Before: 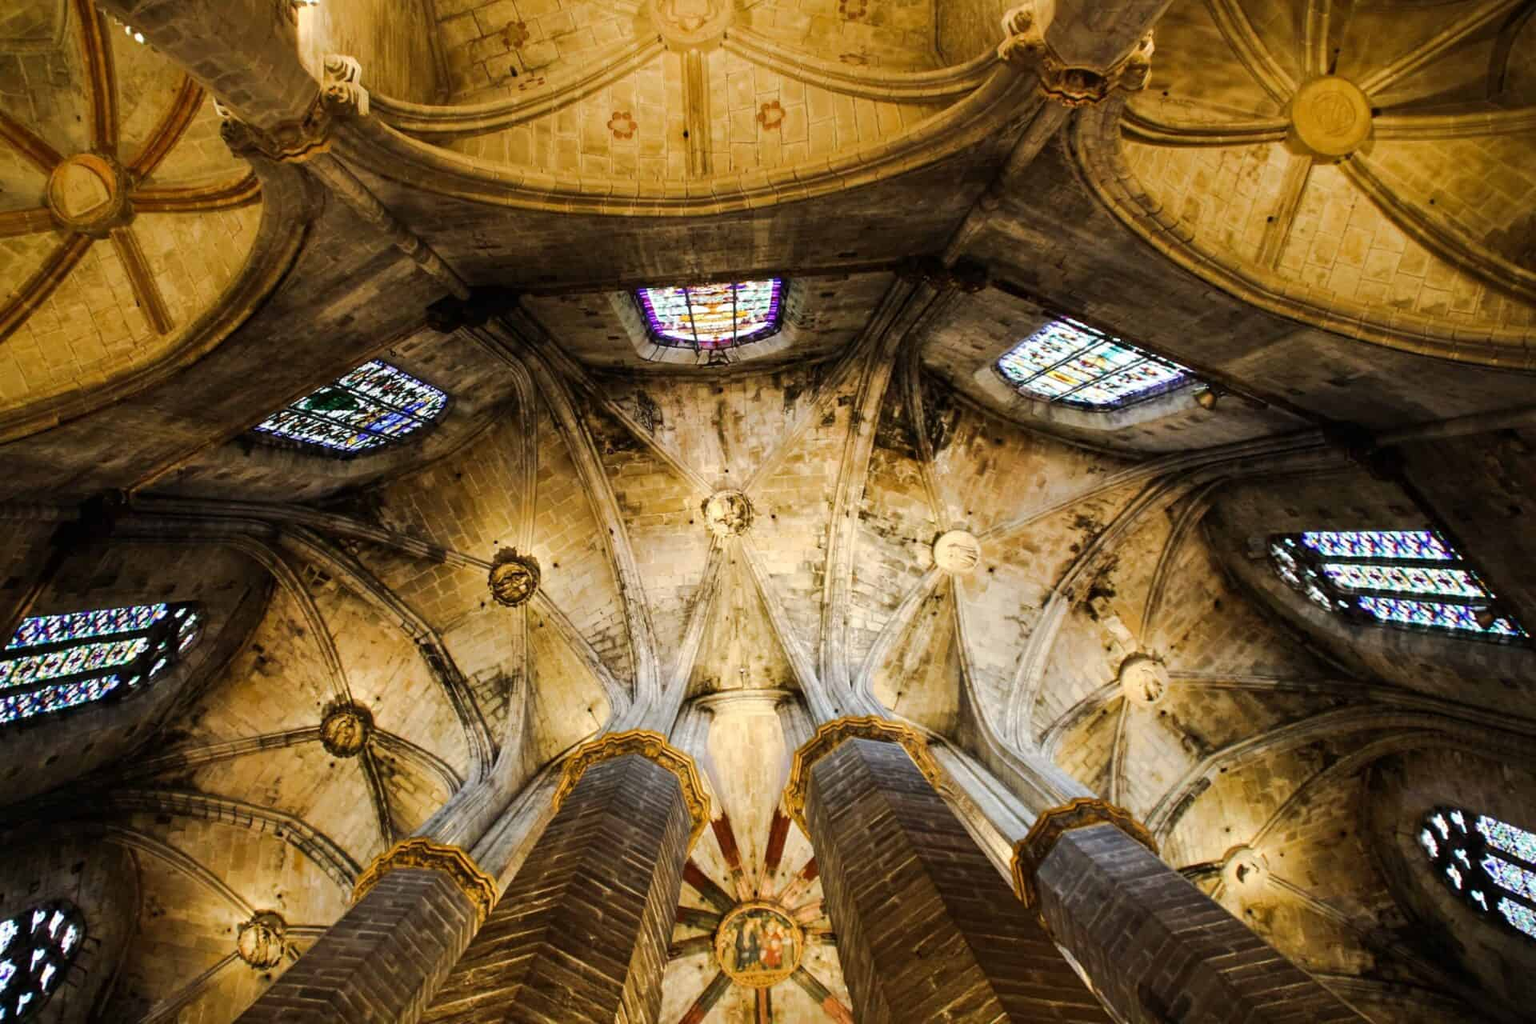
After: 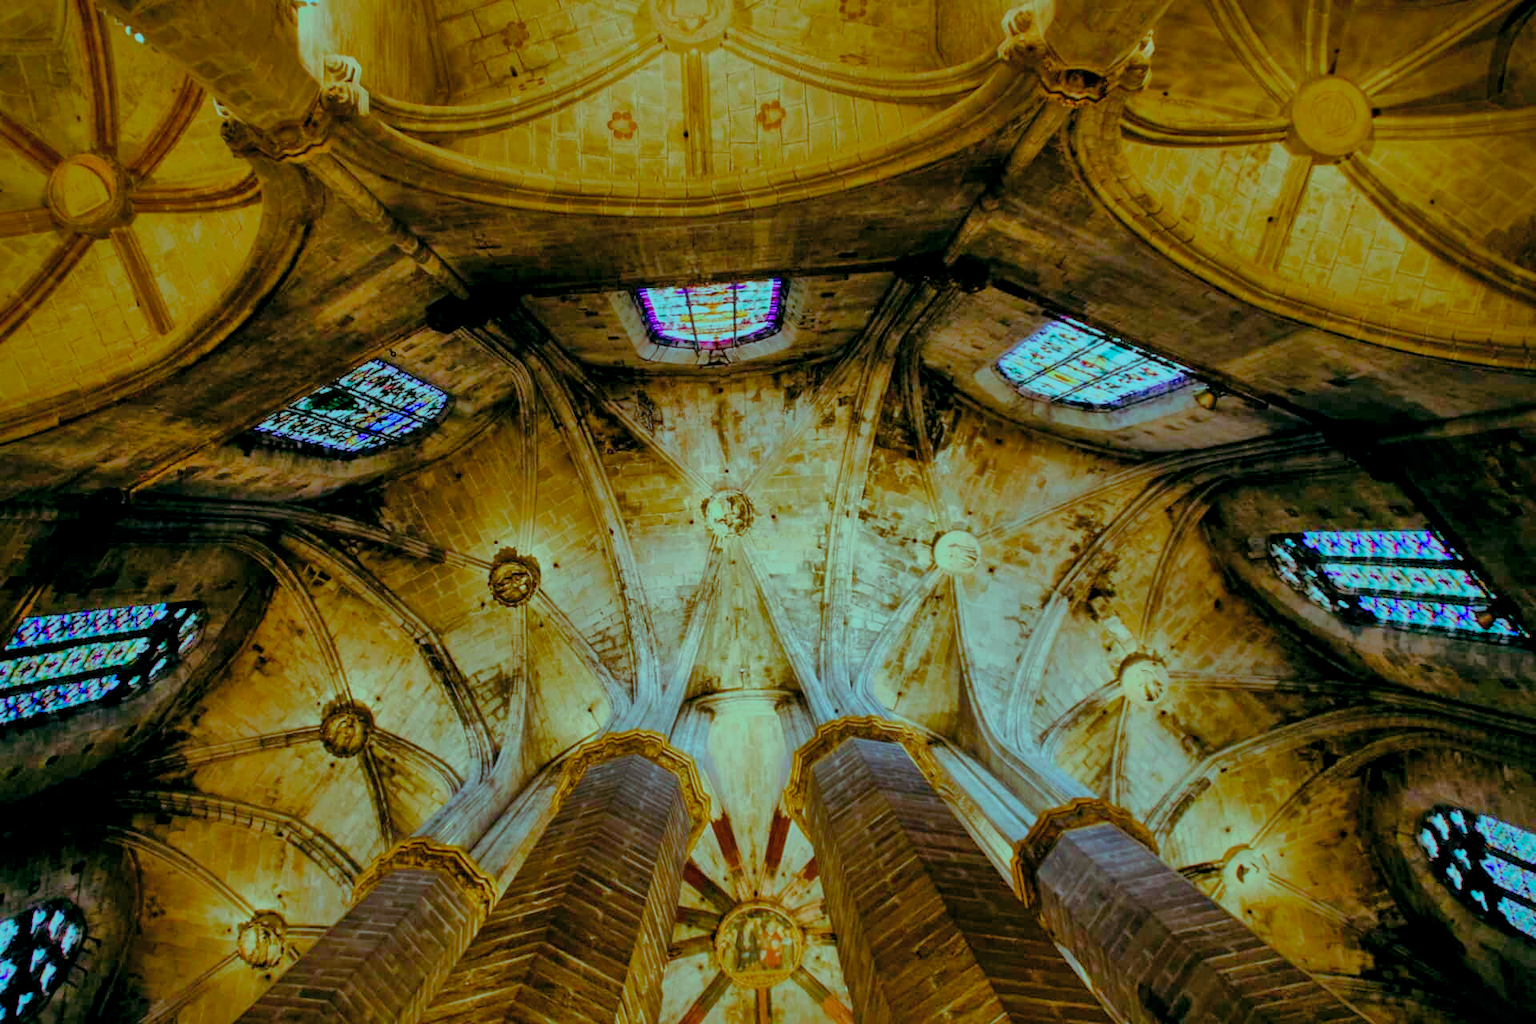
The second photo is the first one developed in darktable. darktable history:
shadows and highlights: shadows 60, highlights -60
color balance rgb: shadows lift › luminance -7.7%, shadows lift › chroma 2.13%, shadows lift › hue 165.27°, power › luminance -7.77%, power › chroma 1.34%, power › hue 330.55°, highlights gain › luminance -33.33%, highlights gain › chroma 5.68%, highlights gain › hue 217.2°, global offset › luminance -0.33%, global offset › chroma 0.11%, global offset › hue 165.27°, perceptual saturation grading › global saturation 27.72%, perceptual saturation grading › highlights -25%, perceptual saturation grading › mid-tones 25%, perceptual saturation grading › shadows 50%
